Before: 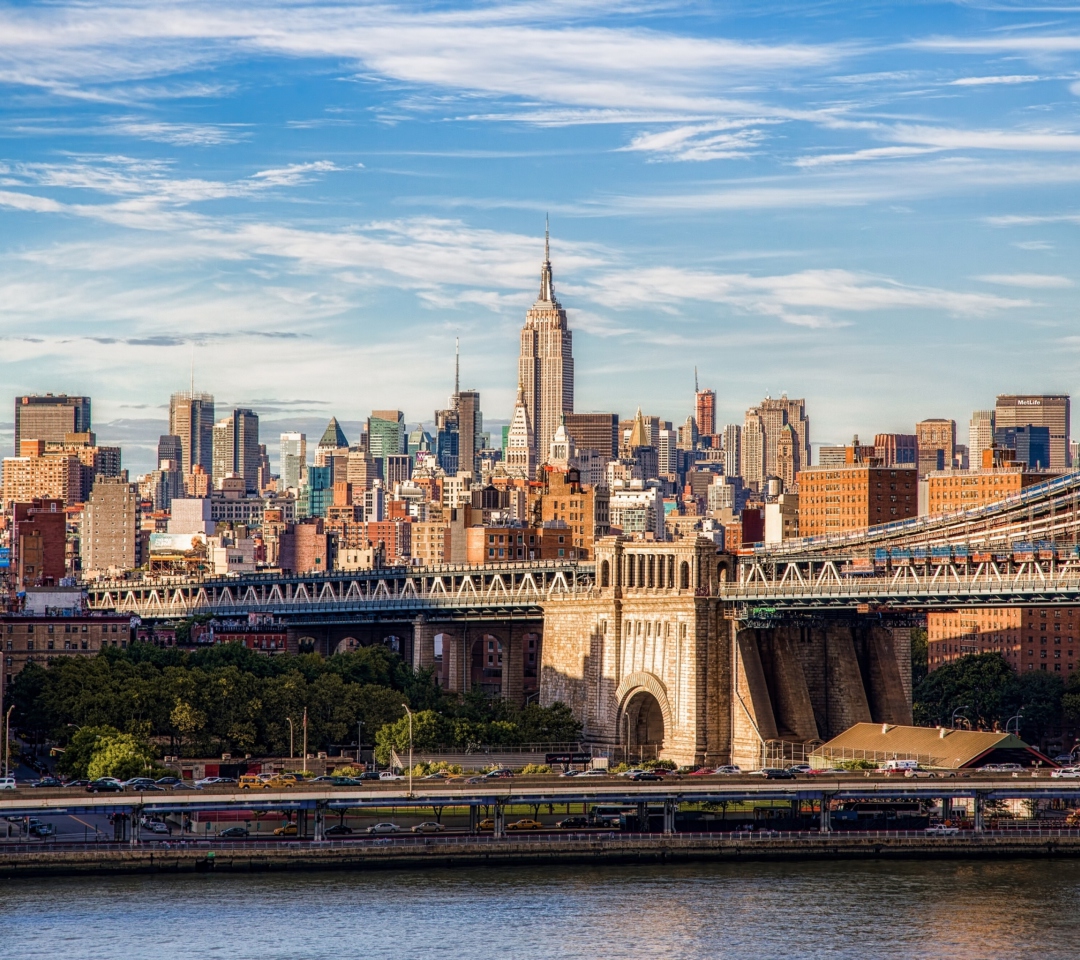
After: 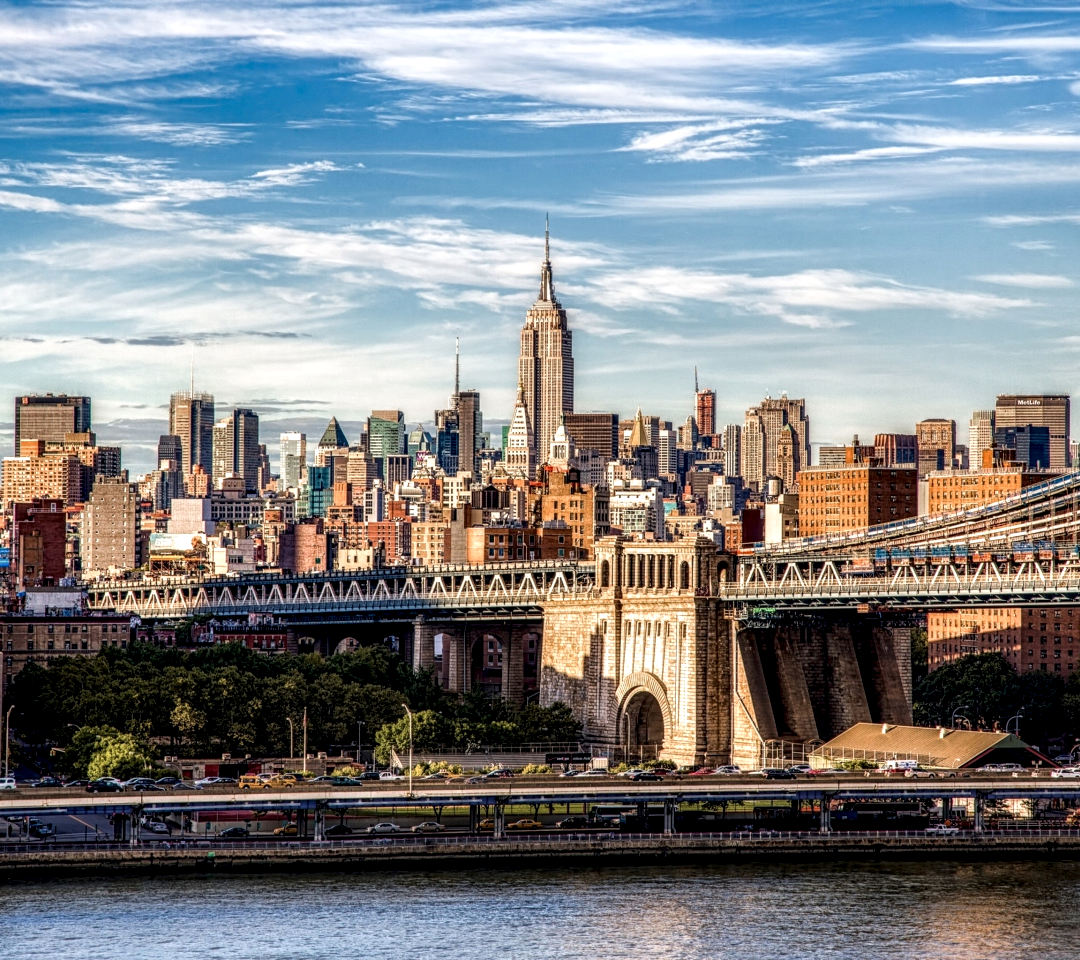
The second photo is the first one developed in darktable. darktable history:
shadows and highlights: shadows 4.01, highlights -17.07, soften with gaussian
local contrast: highlights 65%, shadows 54%, detail 168%, midtone range 0.508
